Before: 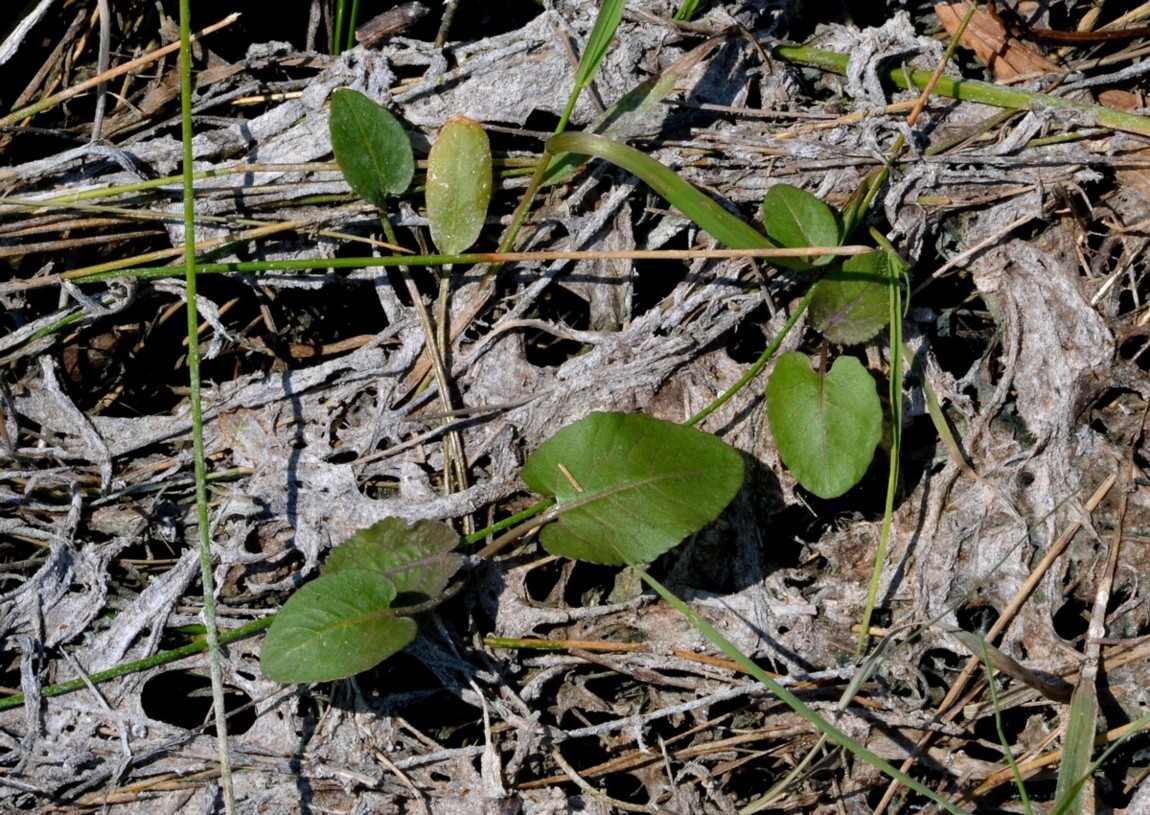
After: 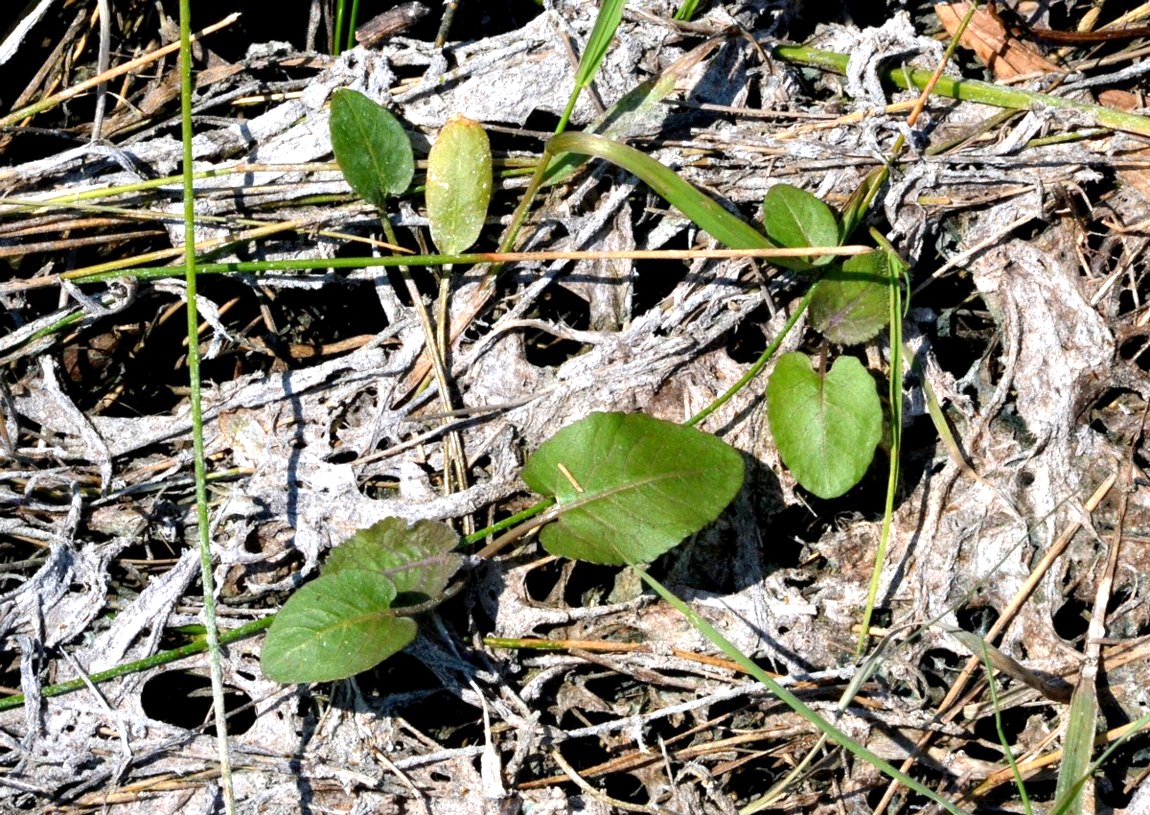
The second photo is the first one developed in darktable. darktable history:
local contrast: highlights 100%, shadows 100%, detail 120%, midtone range 0.2
exposure: exposure 0.943 EV, compensate highlight preservation false
tone equalizer: on, module defaults
